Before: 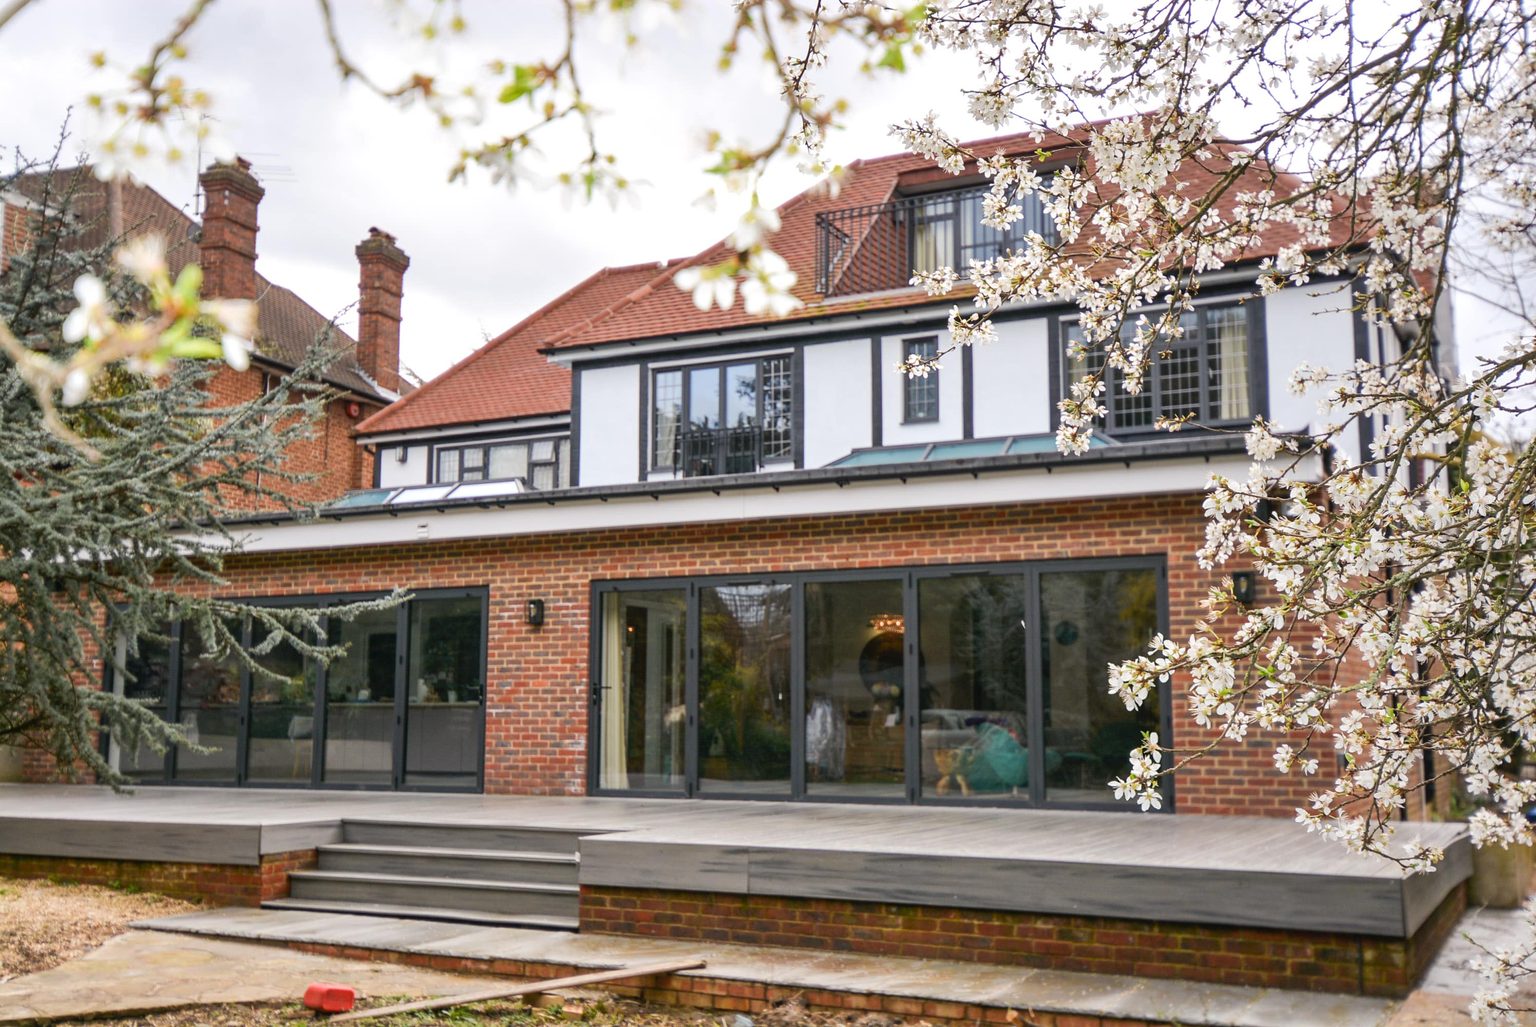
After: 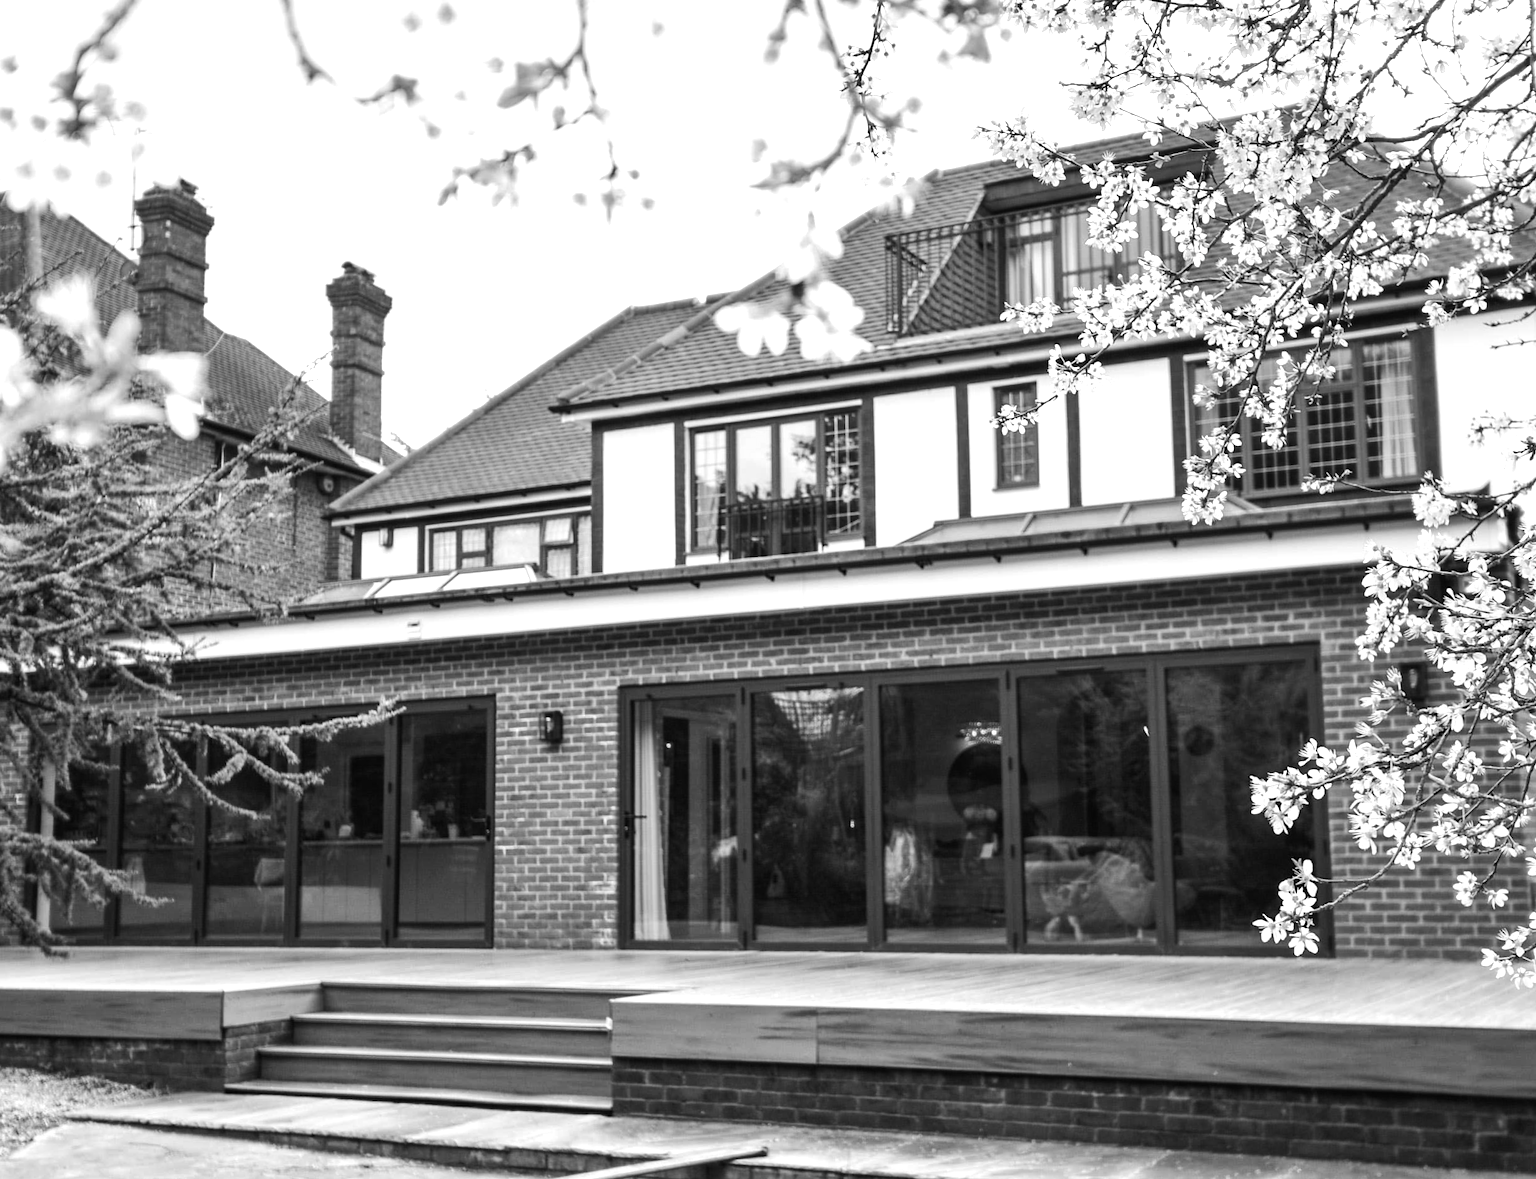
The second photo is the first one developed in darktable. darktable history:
tone equalizer: -8 EV -0.75 EV, -7 EV -0.7 EV, -6 EV -0.6 EV, -5 EV -0.4 EV, -3 EV 0.4 EV, -2 EV 0.6 EV, -1 EV 0.7 EV, +0 EV 0.75 EV, edges refinement/feathering 500, mask exposure compensation -1.57 EV, preserve details no
color calibration: output gray [0.31, 0.36, 0.33, 0], gray › normalize channels true, illuminant same as pipeline (D50), adaptation XYZ, x 0.346, y 0.359, gamut compression 0
crop and rotate: angle 1°, left 4.281%, top 0.642%, right 11.383%, bottom 2.486%
